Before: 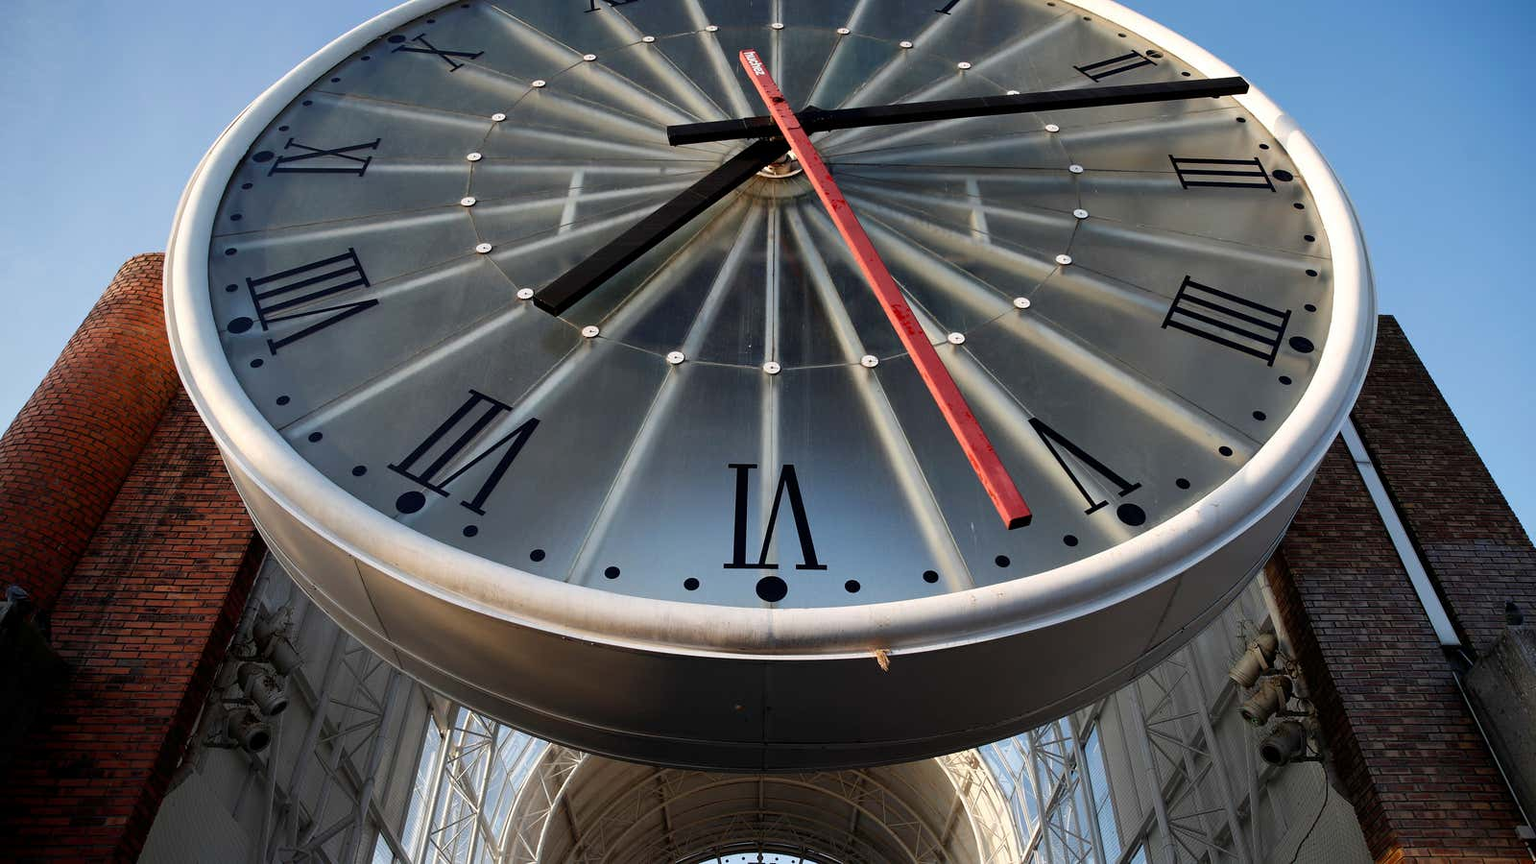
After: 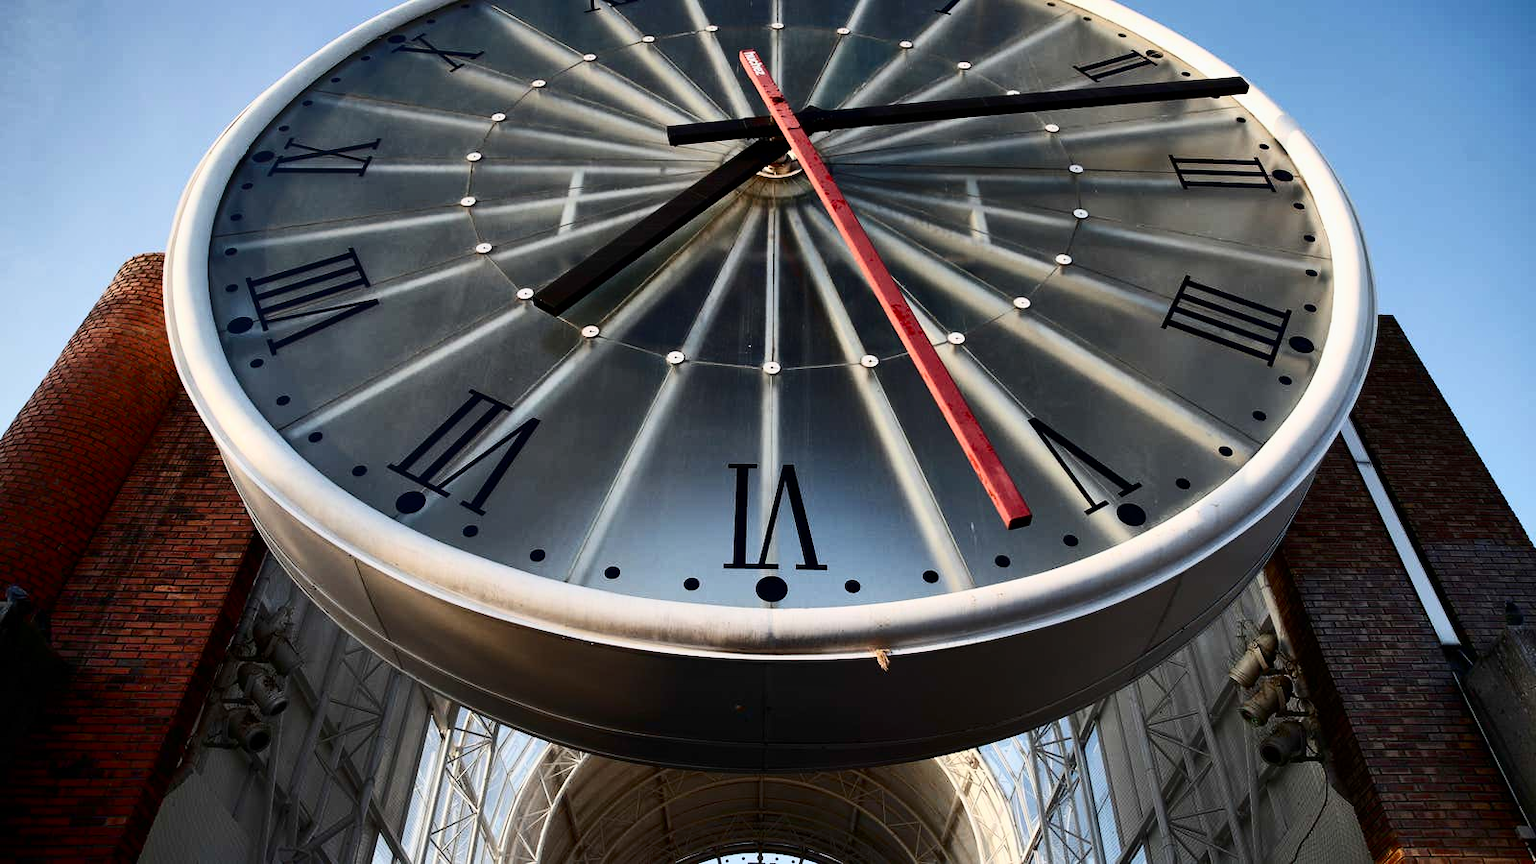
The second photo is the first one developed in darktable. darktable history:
contrast brightness saturation: contrast 0.28
shadows and highlights: shadows 43.77, white point adjustment -1.36, soften with gaussian
